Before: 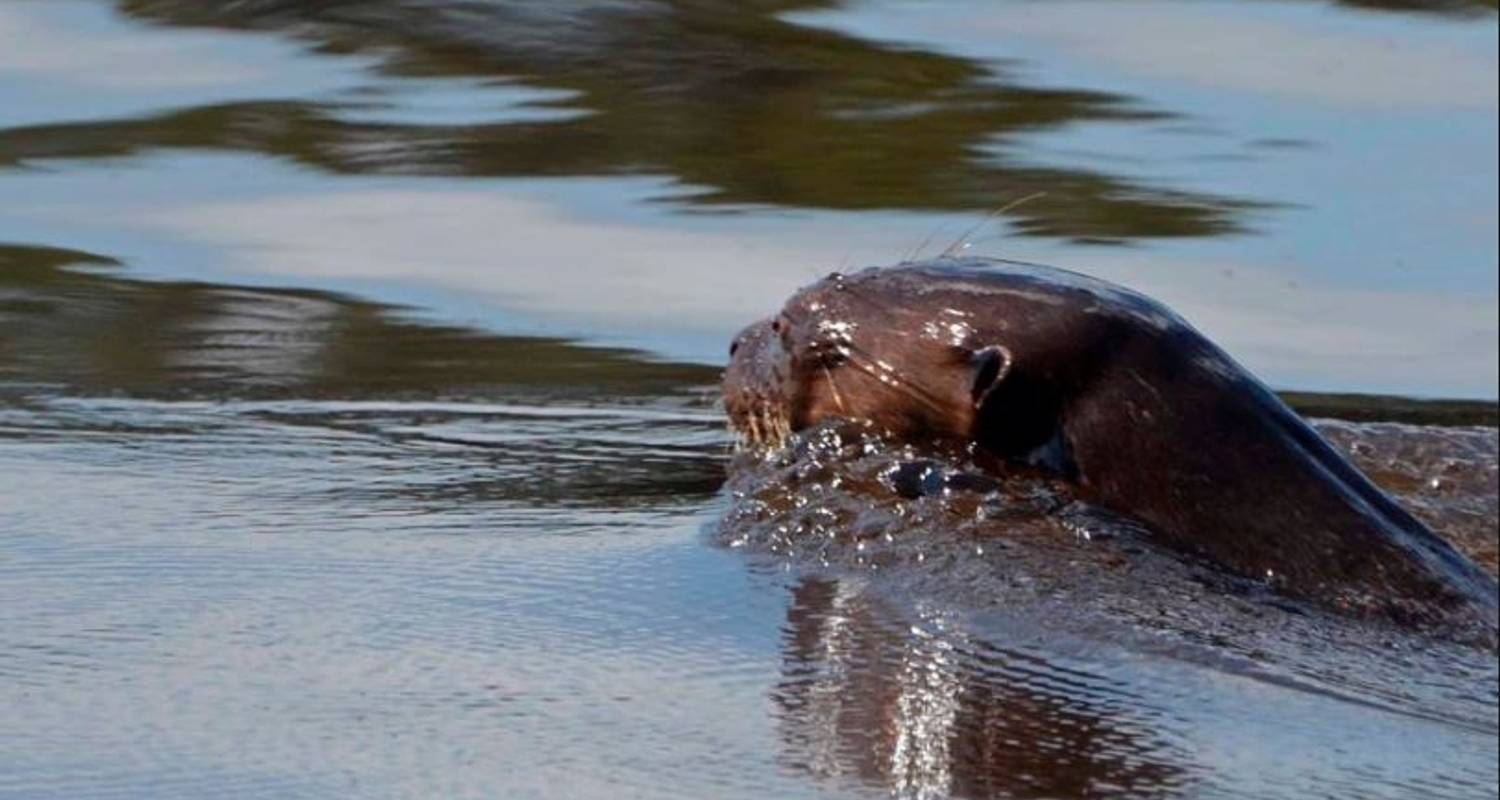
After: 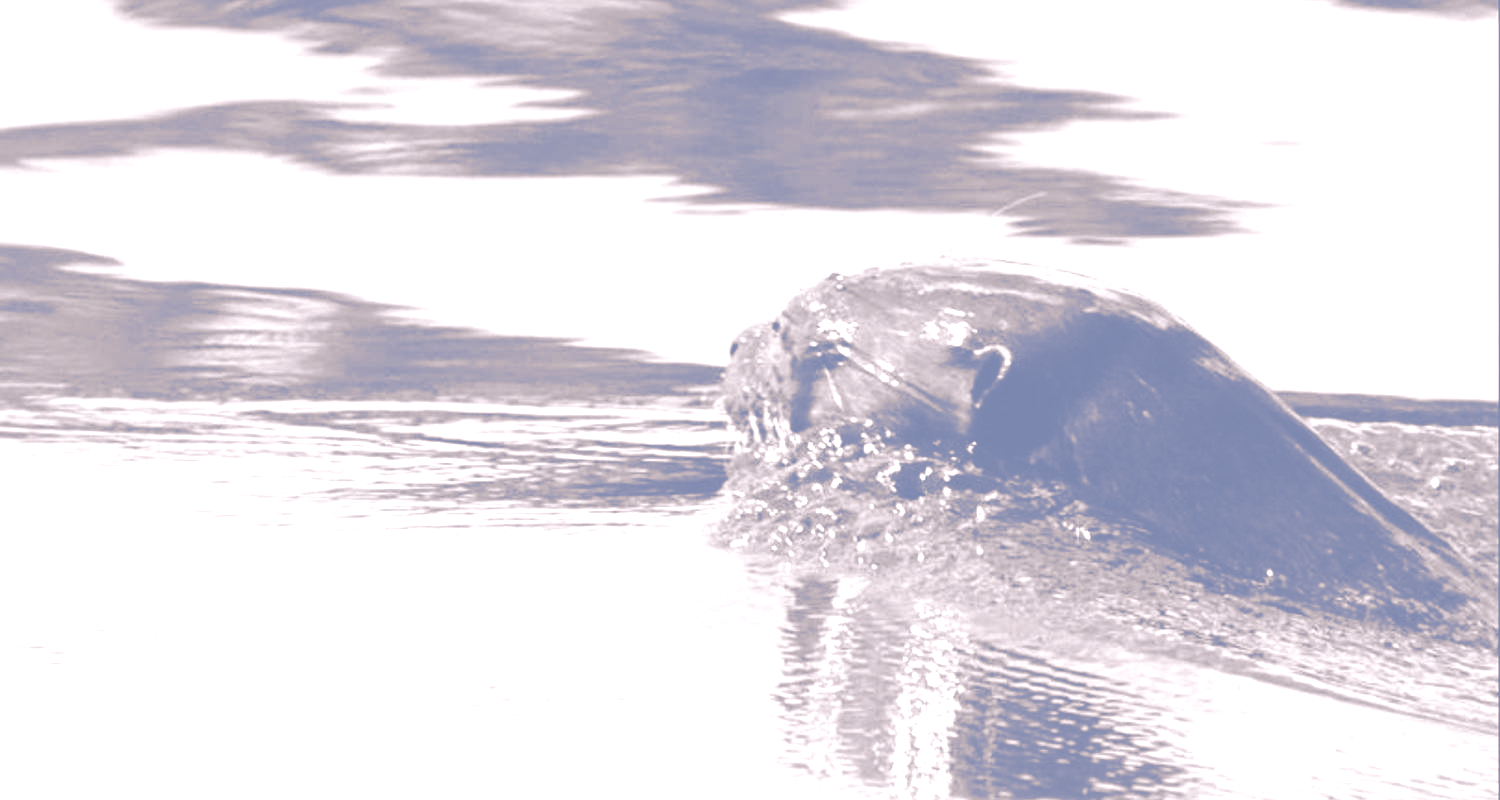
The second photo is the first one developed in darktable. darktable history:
tone curve: curves: ch0 [(0, 0.129) (0.187, 0.207) (0.729, 0.789) (1, 1)], color space Lab, linked channels, preserve colors none
split-toning: shadows › hue 226.8°, shadows › saturation 1, highlights › saturation 0, balance -61.41
colorize: hue 25.2°, saturation 83%, source mix 82%, lightness 79%, version 1 | blend: blend mode multiply, opacity 100%; mask: uniform (no mask)
